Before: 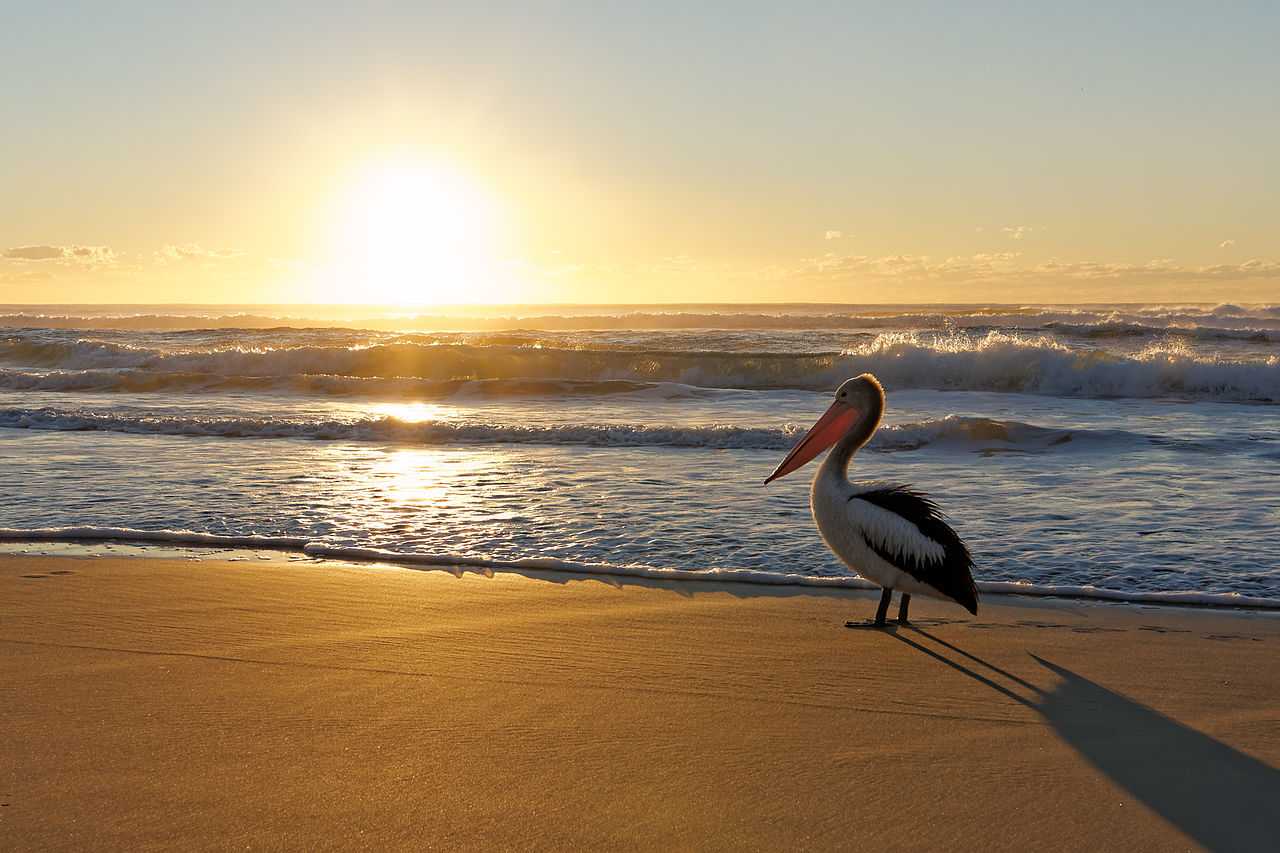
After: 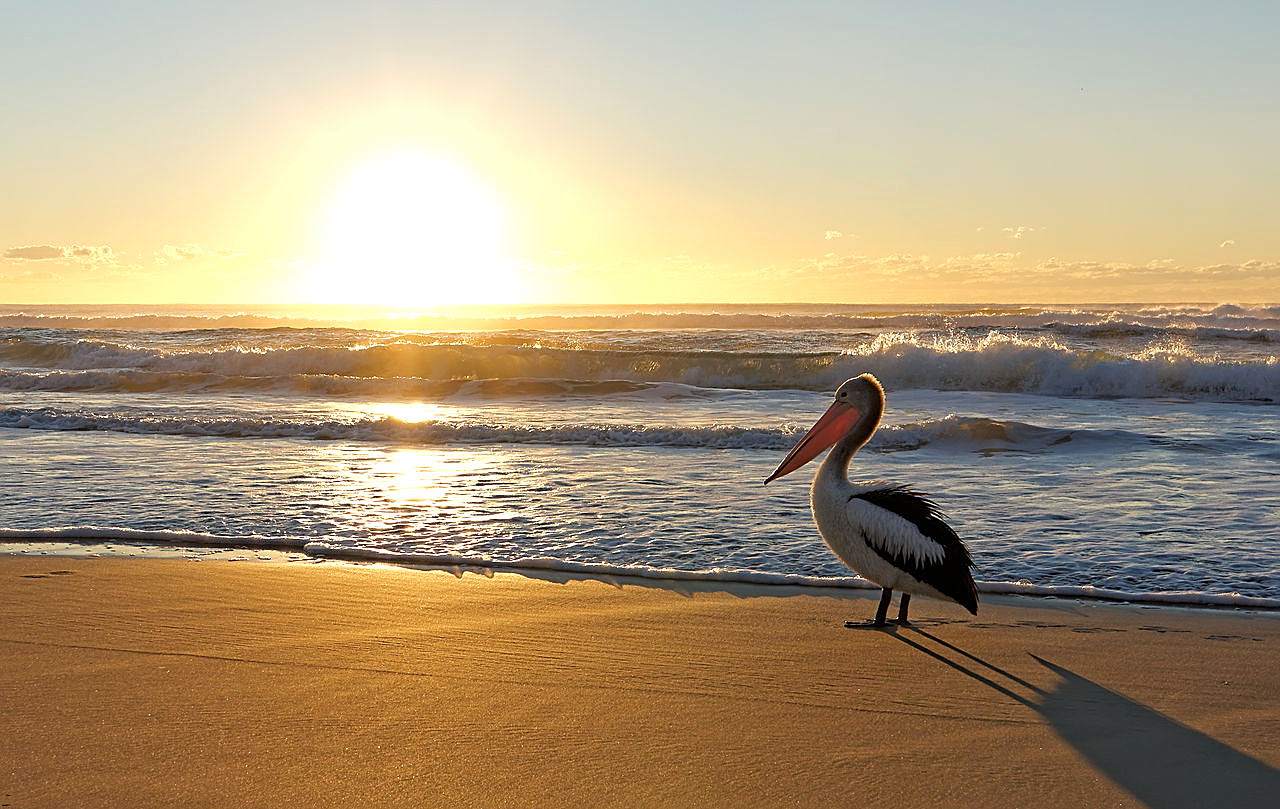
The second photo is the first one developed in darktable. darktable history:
sharpen: on, module defaults
exposure: exposure 0.262 EV, compensate exposure bias true, compensate highlight preservation false
crop and rotate: top 0.01%, bottom 5.058%
